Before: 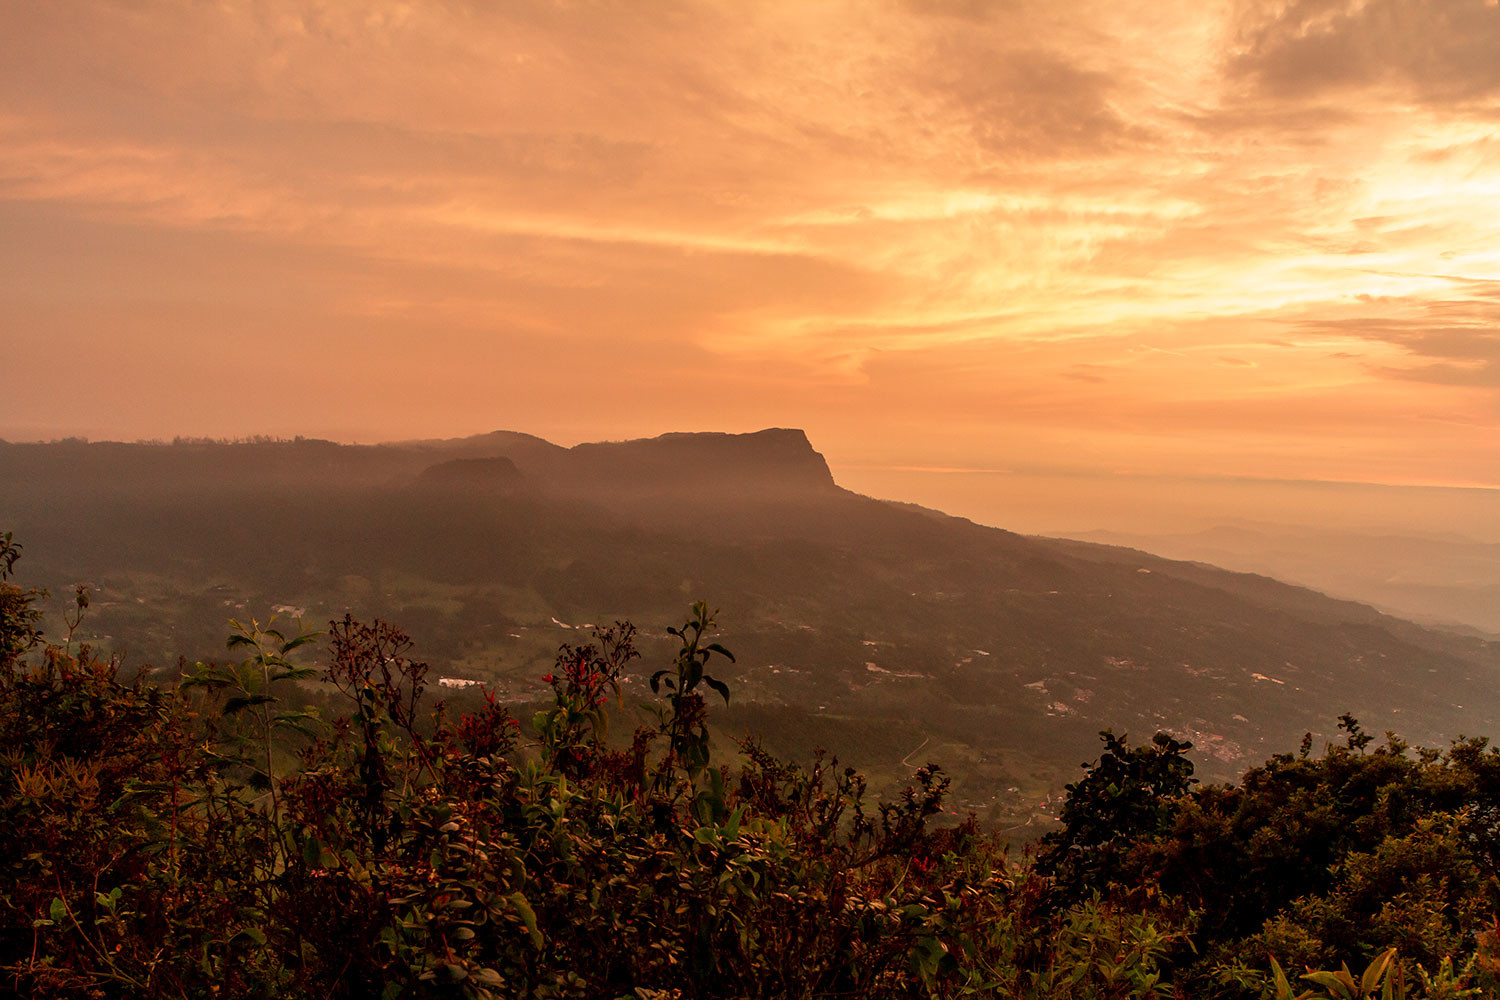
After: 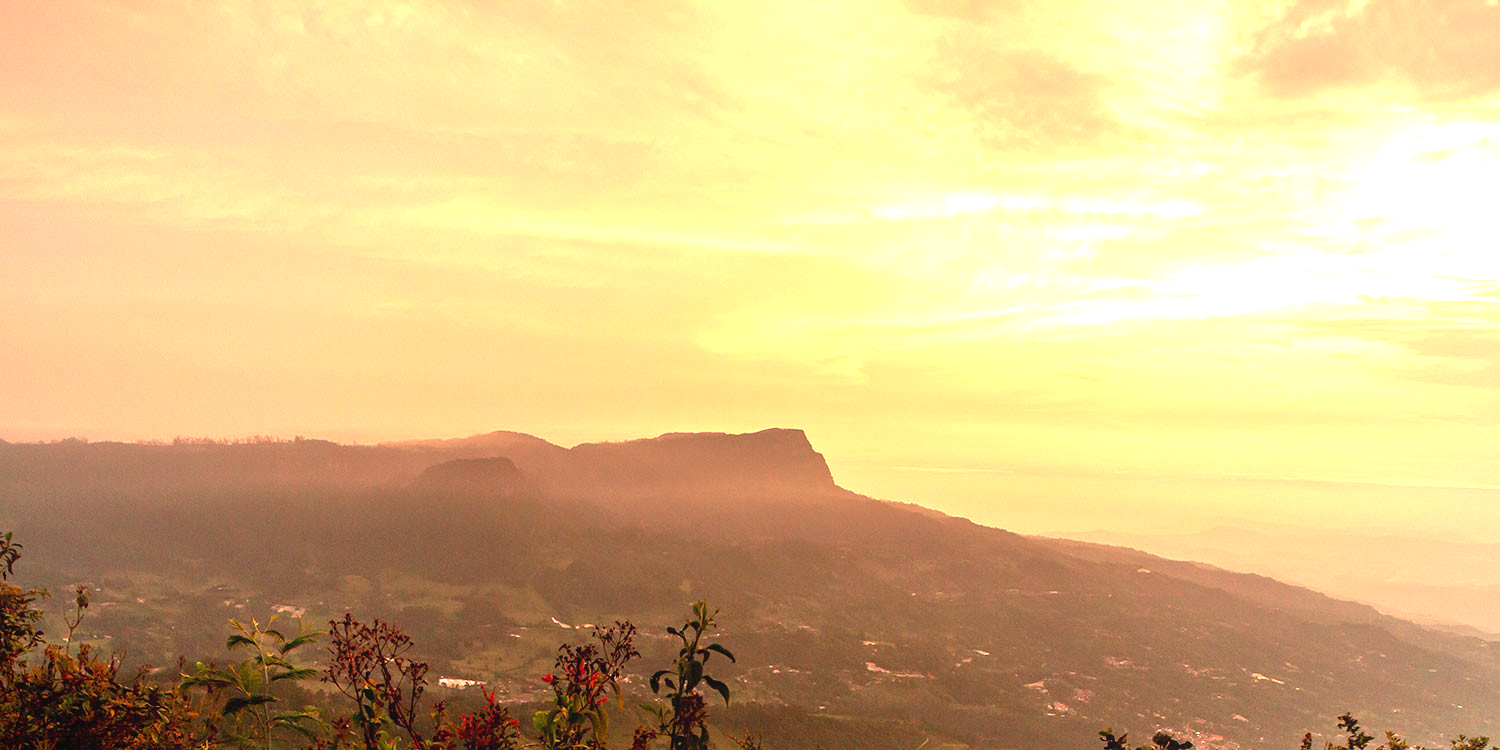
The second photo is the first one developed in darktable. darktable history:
crop: bottom 24.988%
contrast equalizer: y [[0.439, 0.44, 0.442, 0.457, 0.493, 0.498], [0.5 ×6], [0.5 ×6], [0 ×6], [0 ×6]], mix 0.59
exposure: black level correction 0, exposure 1.45 EV, compensate exposure bias true, compensate highlight preservation false
